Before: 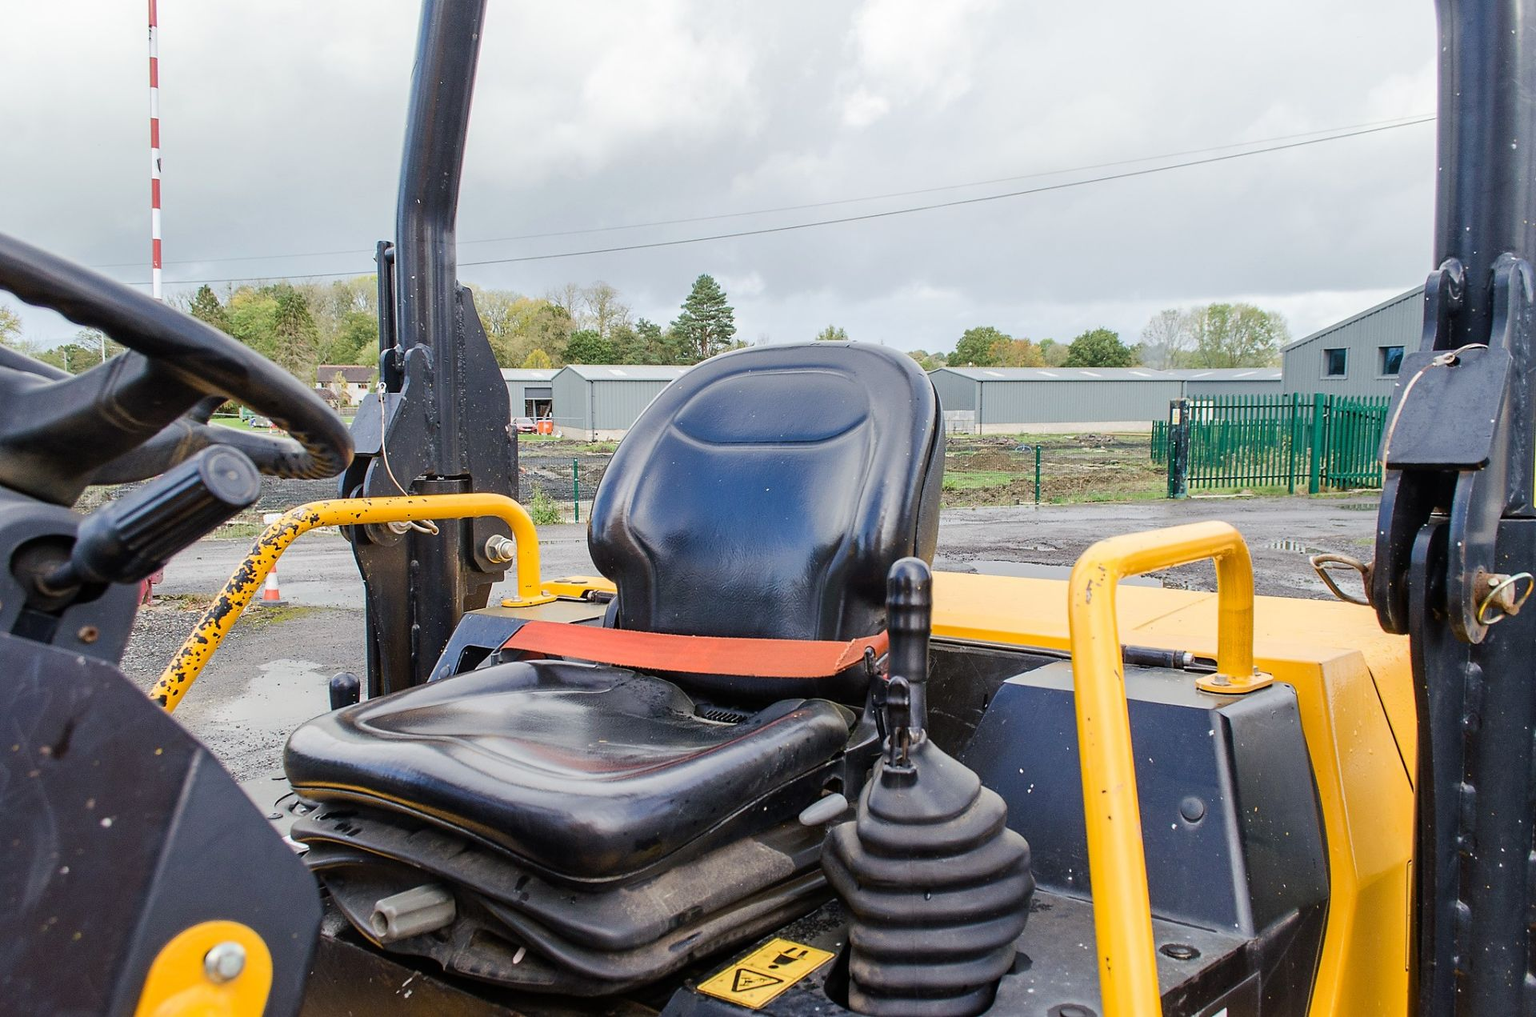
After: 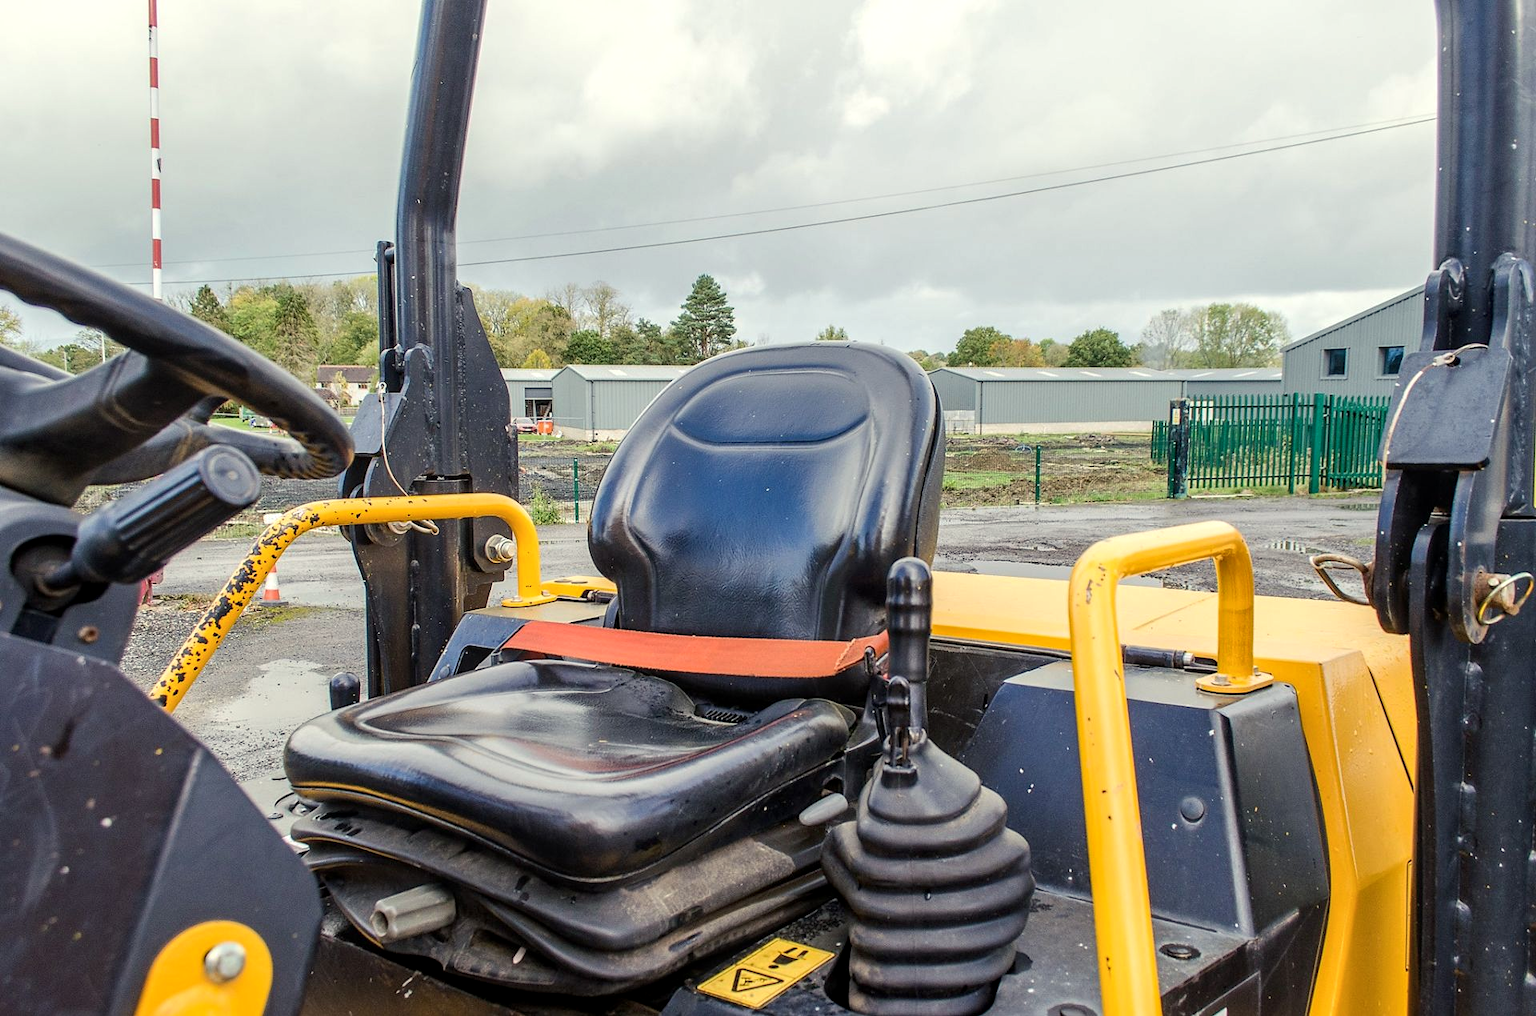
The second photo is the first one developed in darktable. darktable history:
color balance rgb: highlights gain › luminance 6.302%, highlights gain › chroma 2.61%, highlights gain › hue 91.6°, perceptual saturation grading › global saturation -4.147%, perceptual saturation grading › shadows -2.911%, global vibrance 20%
local contrast: on, module defaults
